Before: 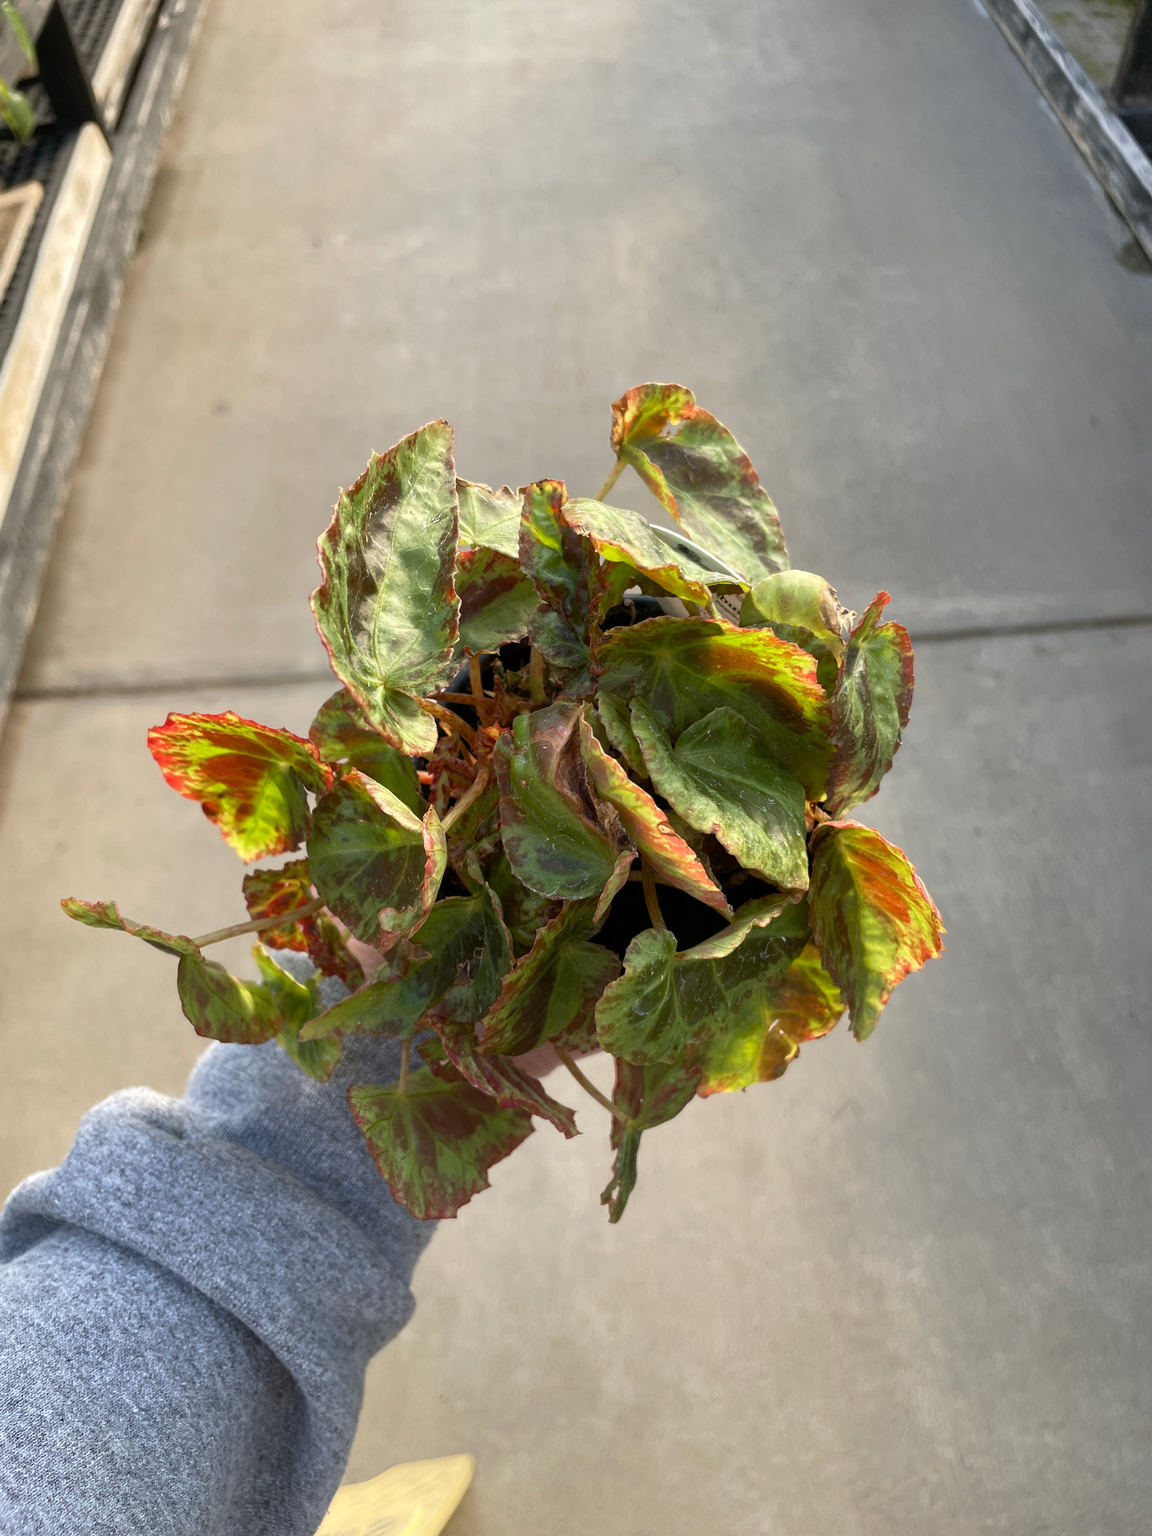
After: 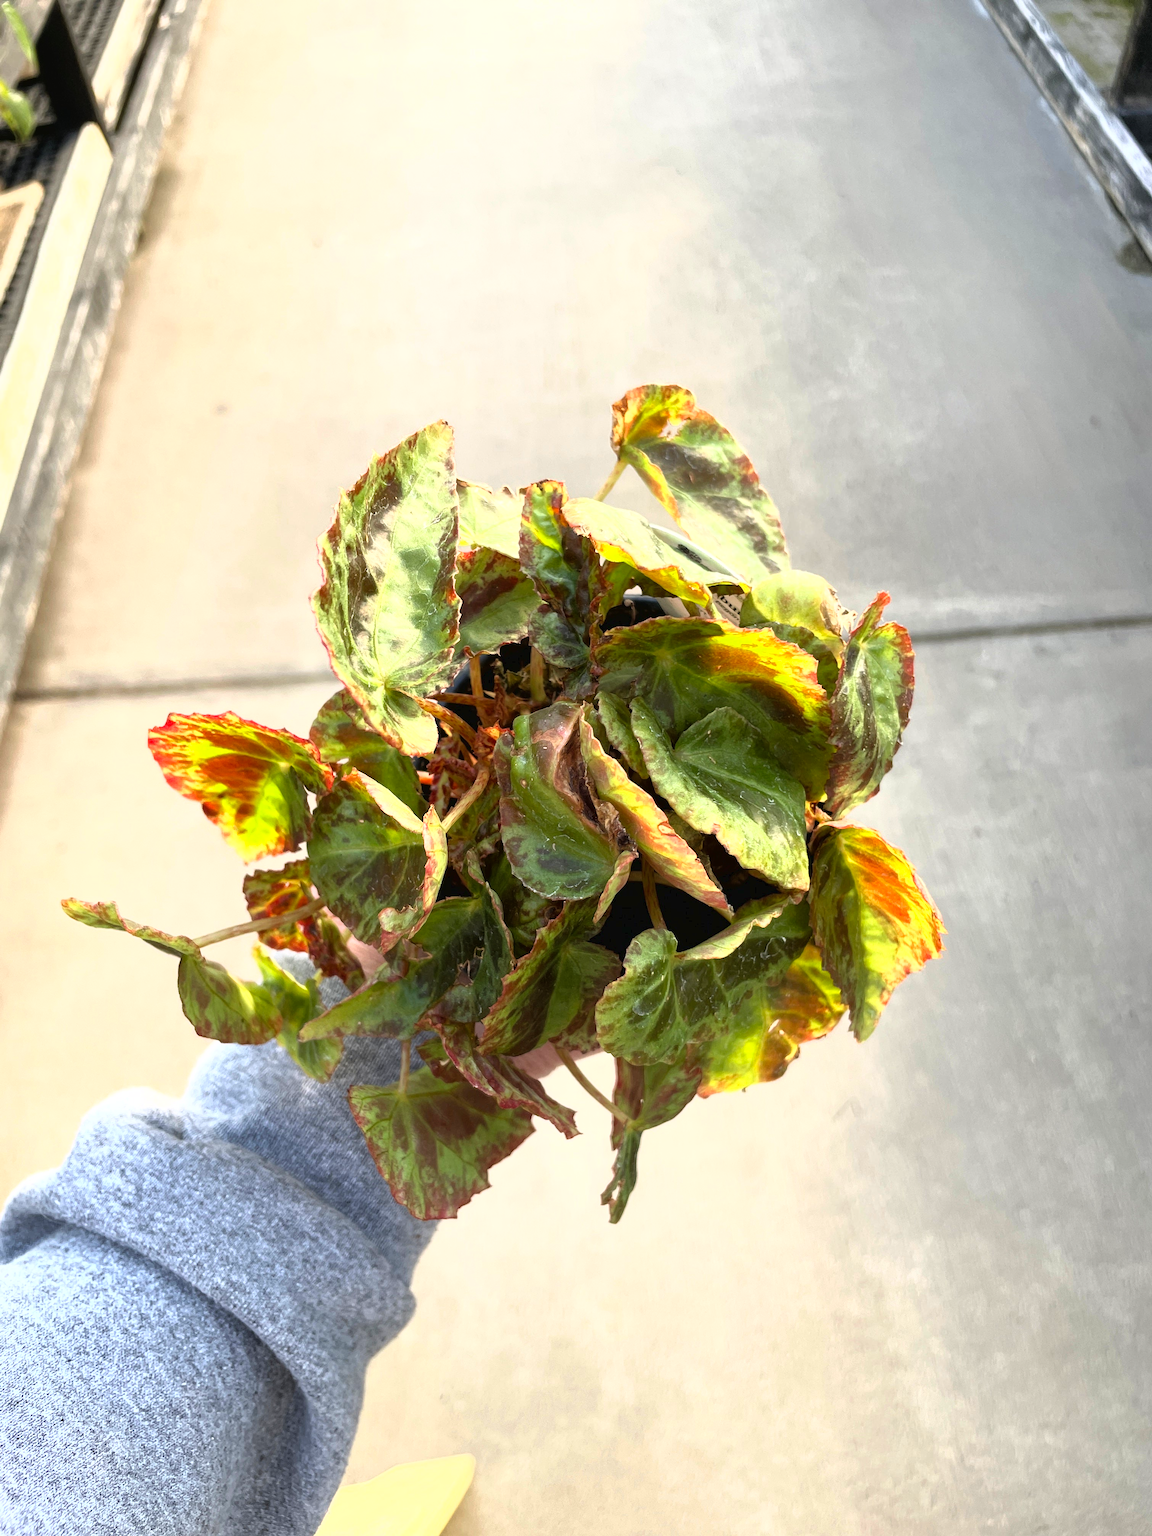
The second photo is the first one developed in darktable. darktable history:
tone curve: curves: ch0 [(0, 0) (0.003, 0.028) (0.011, 0.028) (0.025, 0.026) (0.044, 0.036) (0.069, 0.06) (0.1, 0.101) (0.136, 0.15) (0.177, 0.203) (0.224, 0.271) (0.277, 0.345) (0.335, 0.422) (0.399, 0.515) (0.468, 0.611) (0.543, 0.716) (0.623, 0.826) (0.709, 0.942) (0.801, 0.992) (0.898, 1) (1, 1)], color space Lab, linked channels, preserve colors none
